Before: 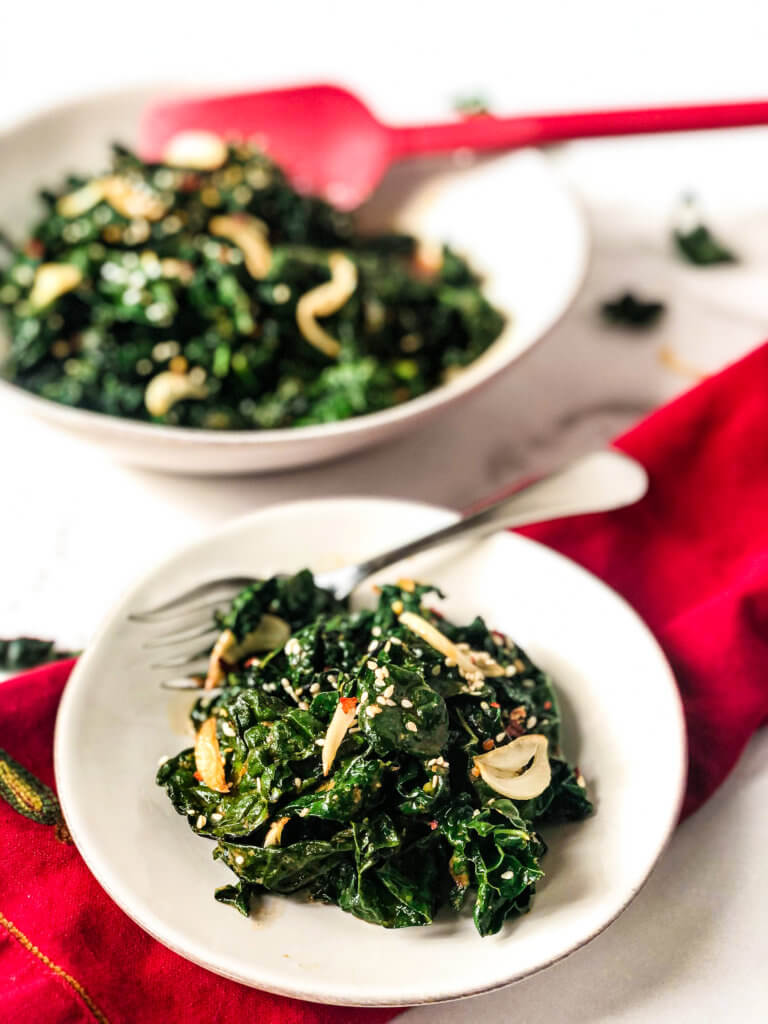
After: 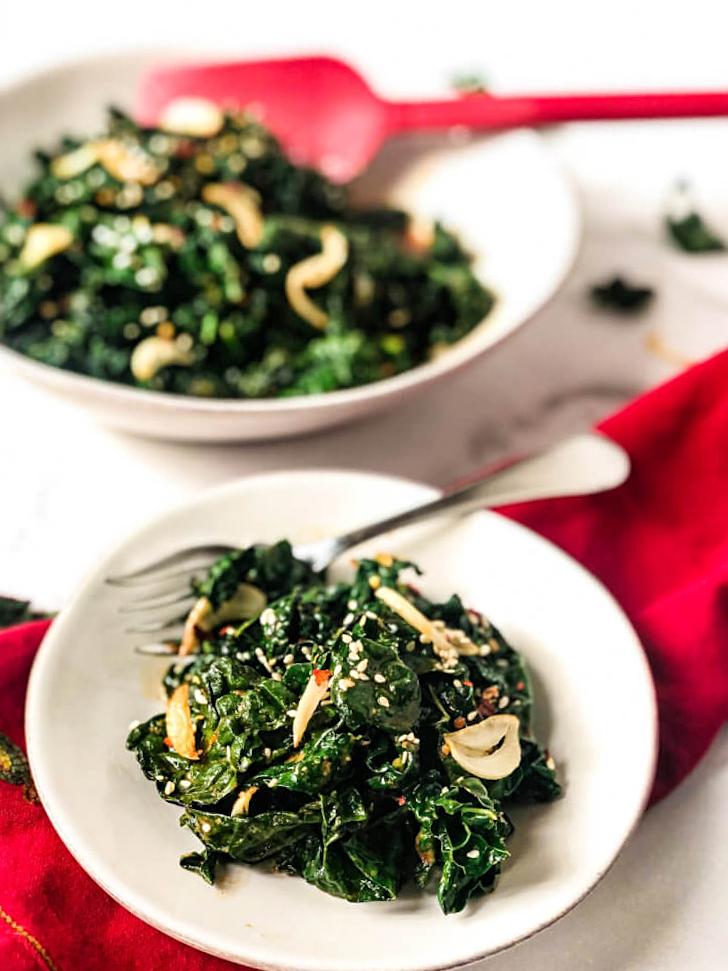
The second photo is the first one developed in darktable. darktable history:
sharpen: amount 0.2
crop and rotate: angle -2.38°
